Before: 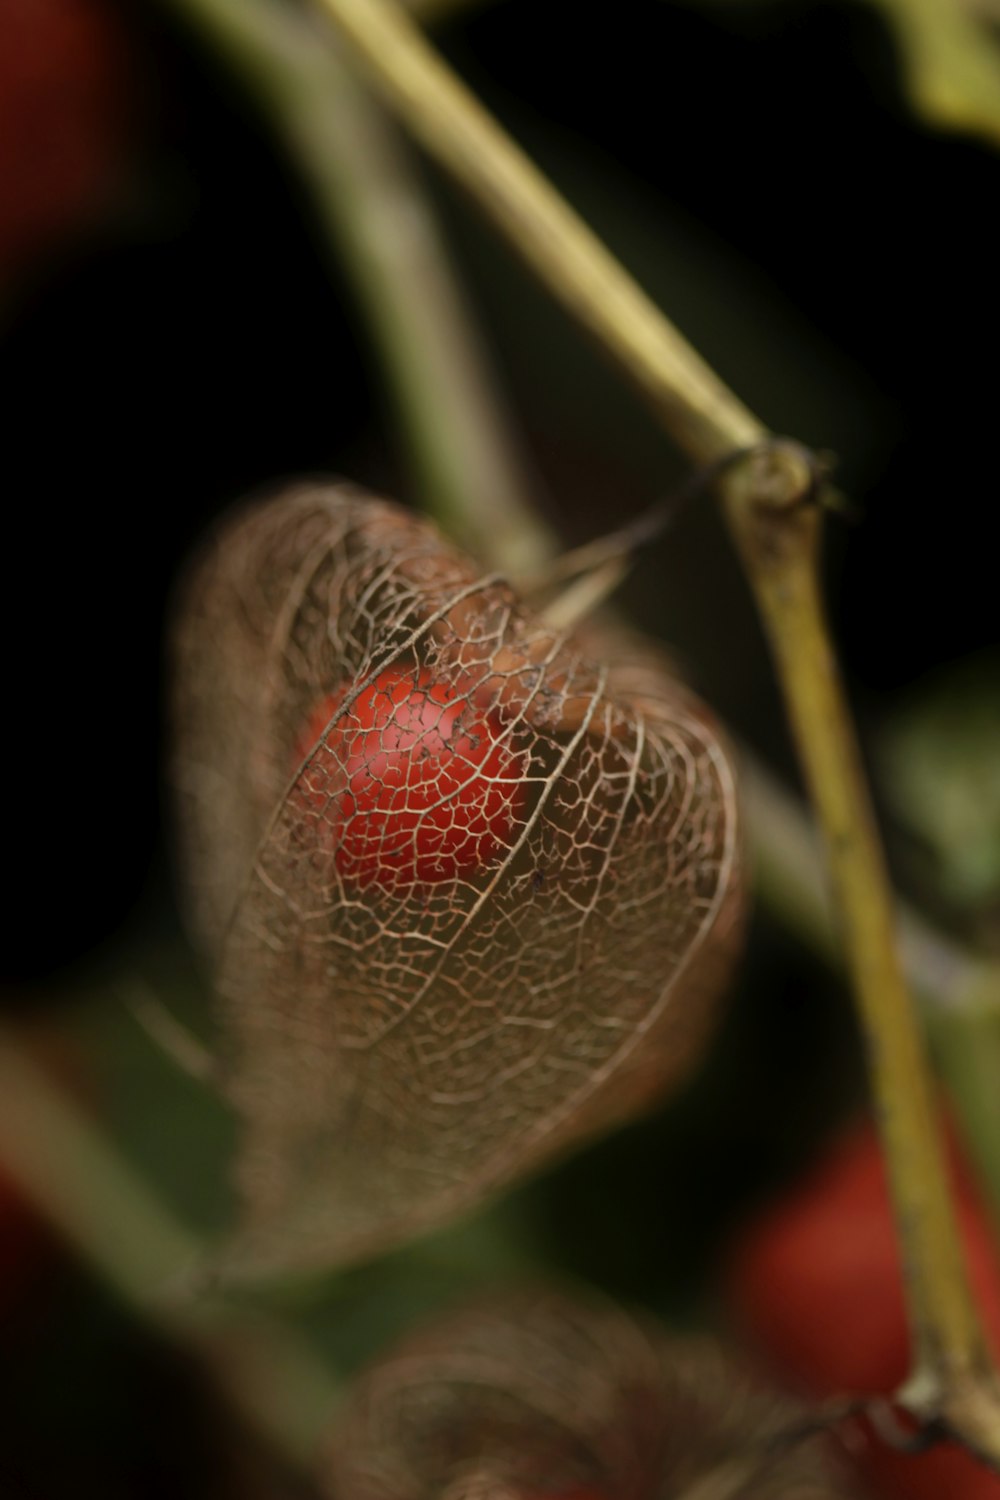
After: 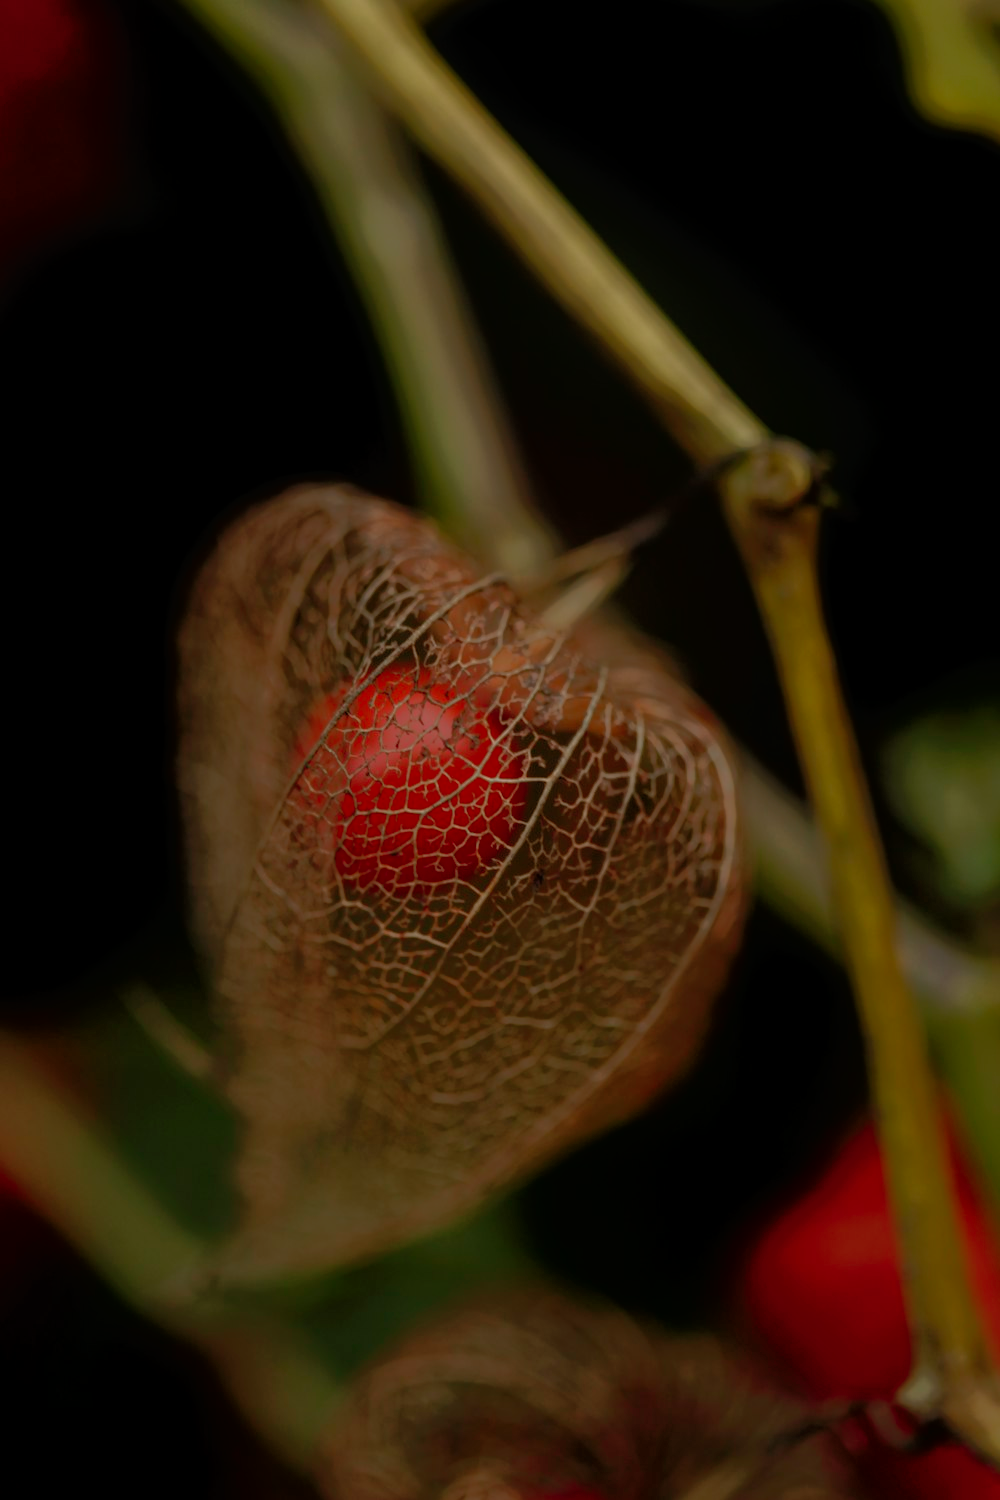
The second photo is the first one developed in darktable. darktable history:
color correction: highlights b* 2.99
tone curve: curves: ch0 [(0, 0) (0.003, 0.013) (0.011, 0.017) (0.025, 0.035) (0.044, 0.093) (0.069, 0.146) (0.1, 0.179) (0.136, 0.243) (0.177, 0.294) (0.224, 0.332) (0.277, 0.412) (0.335, 0.454) (0.399, 0.531) (0.468, 0.611) (0.543, 0.669) (0.623, 0.738) (0.709, 0.823) (0.801, 0.881) (0.898, 0.951) (1, 1)], color space Lab, linked channels, preserve colors none
local contrast: detail 109%
tone equalizer: -8 EV -1.97 EV, -7 EV -1.98 EV, -6 EV -1.97 EV, -5 EV -1.99 EV, -4 EV -1.96 EV, -3 EV -1.99 EV, -2 EV -2 EV, -1 EV -1.63 EV, +0 EV -2 EV, smoothing diameter 24.9%, edges refinement/feathering 11.44, preserve details guided filter
